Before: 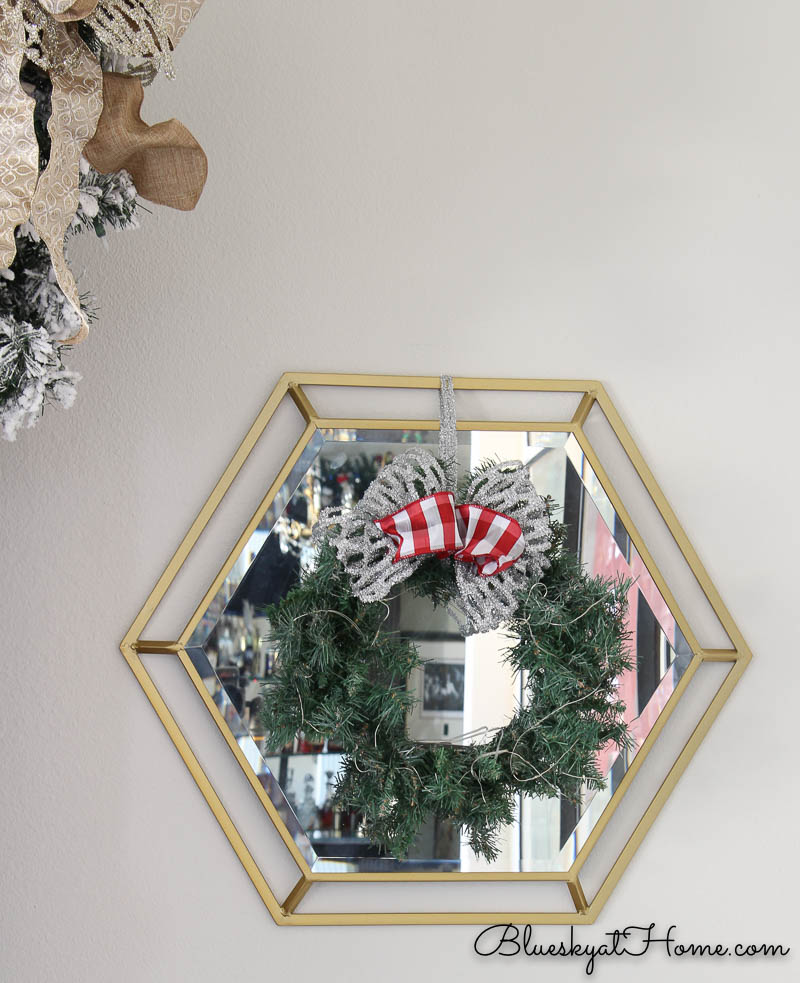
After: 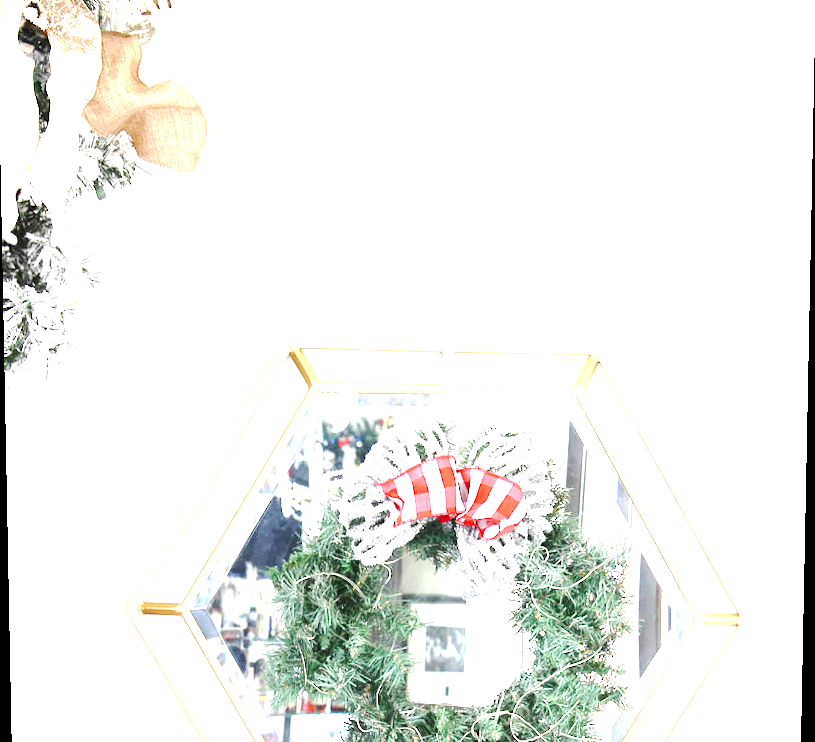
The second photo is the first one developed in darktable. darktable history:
tone curve: curves: ch0 [(0, 0) (0.003, 0.019) (0.011, 0.022) (0.025, 0.029) (0.044, 0.041) (0.069, 0.06) (0.1, 0.09) (0.136, 0.123) (0.177, 0.163) (0.224, 0.206) (0.277, 0.268) (0.335, 0.35) (0.399, 0.436) (0.468, 0.526) (0.543, 0.624) (0.623, 0.713) (0.709, 0.779) (0.801, 0.845) (0.898, 0.912) (1, 1)], preserve colors none
crop: left 0.387%, top 5.469%, bottom 19.809%
rotate and perspective: lens shift (vertical) 0.048, lens shift (horizontal) -0.024, automatic cropping off
exposure: black level correction 0.001, exposure 2.607 EV, compensate exposure bias true, compensate highlight preservation false
